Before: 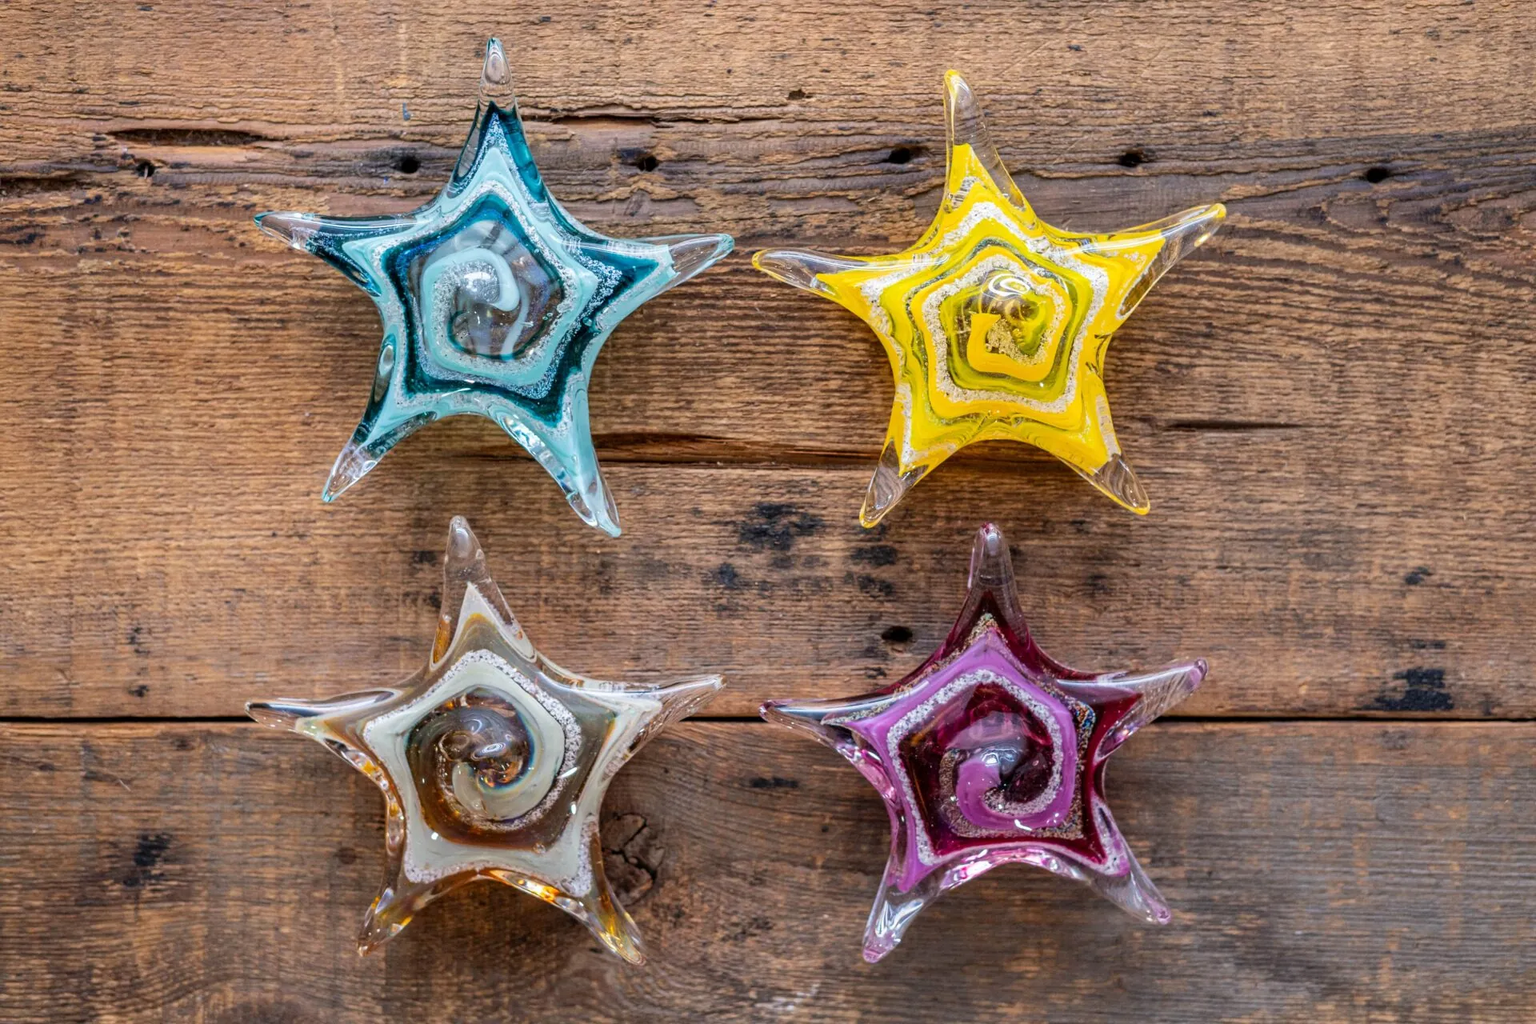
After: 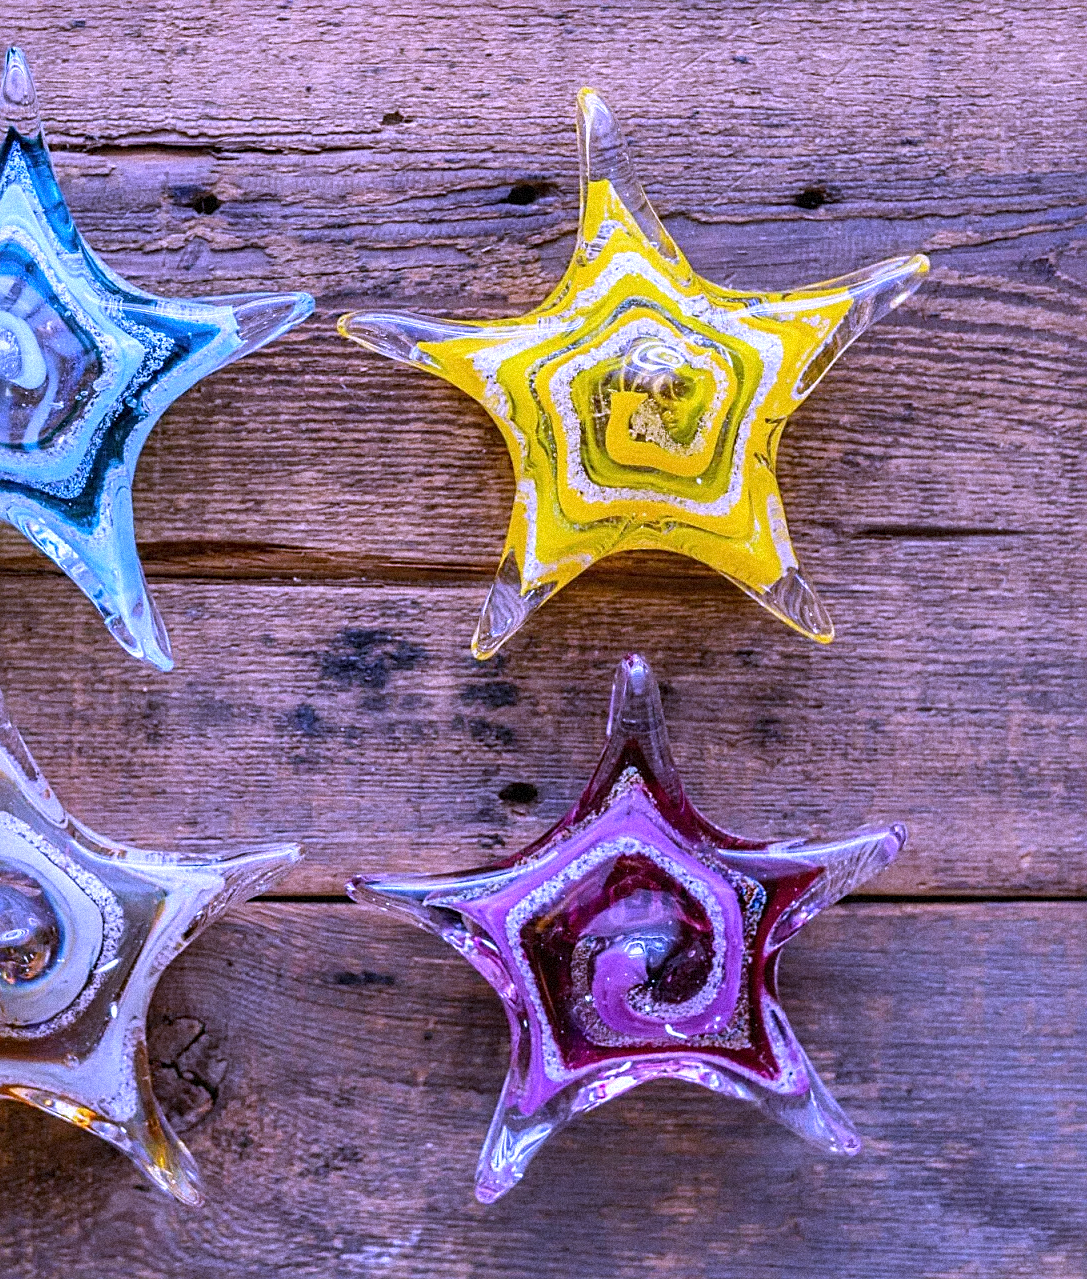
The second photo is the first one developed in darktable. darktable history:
sharpen: on, module defaults
crop: left 31.458%, top 0%, right 11.876%
grain: coarseness 9.38 ISO, strength 34.99%, mid-tones bias 0%
white balance: red 0.98, blue 1.61
